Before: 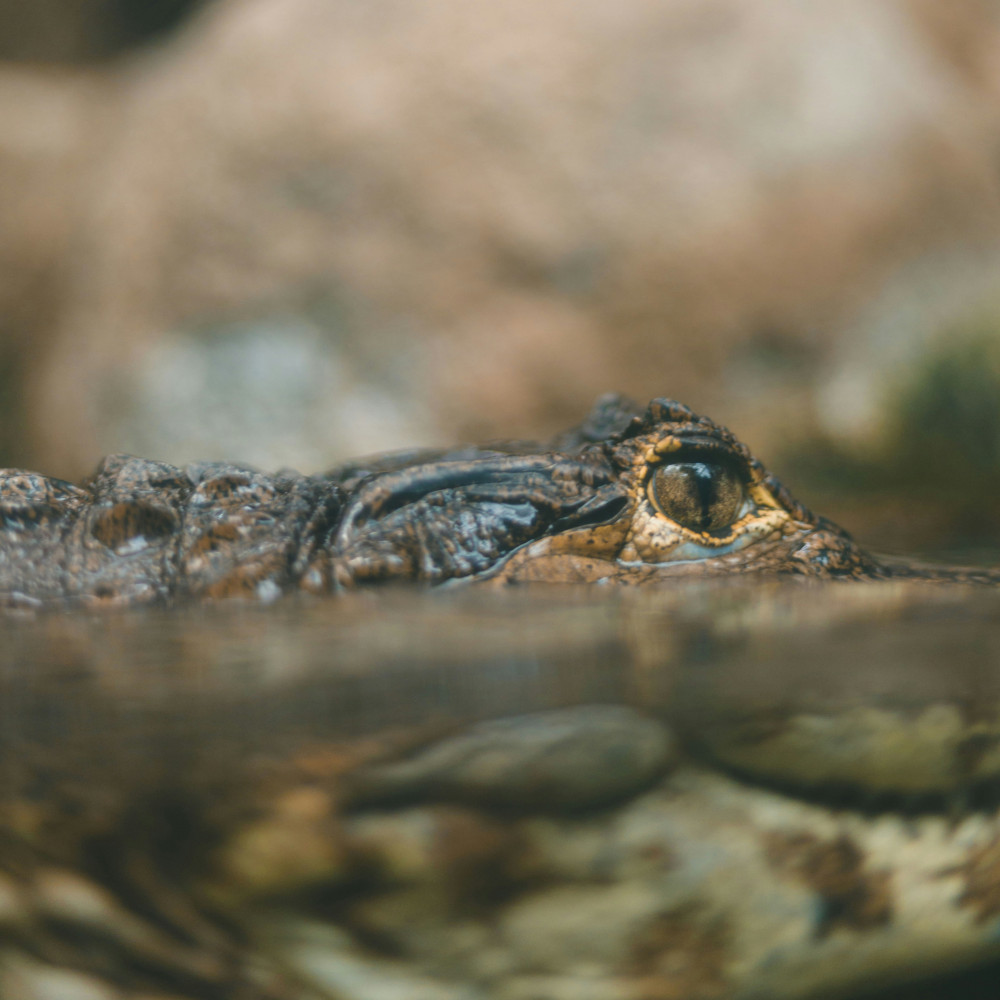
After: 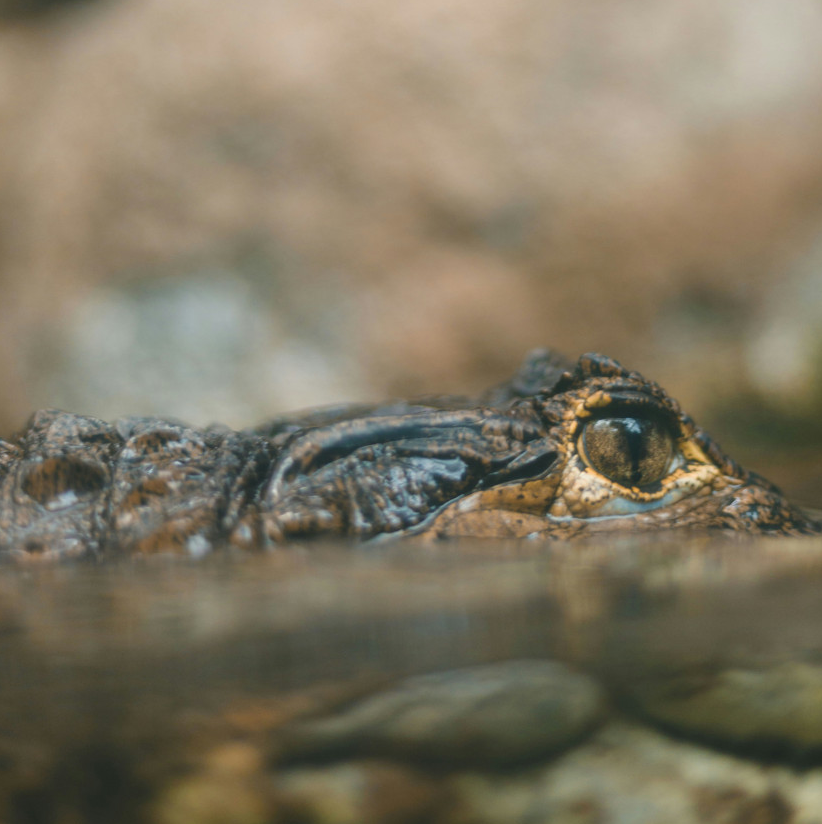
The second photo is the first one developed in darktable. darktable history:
crop and rotate: left 7.096%, top 4.564%, right 10.629%, bottom 13.001%
